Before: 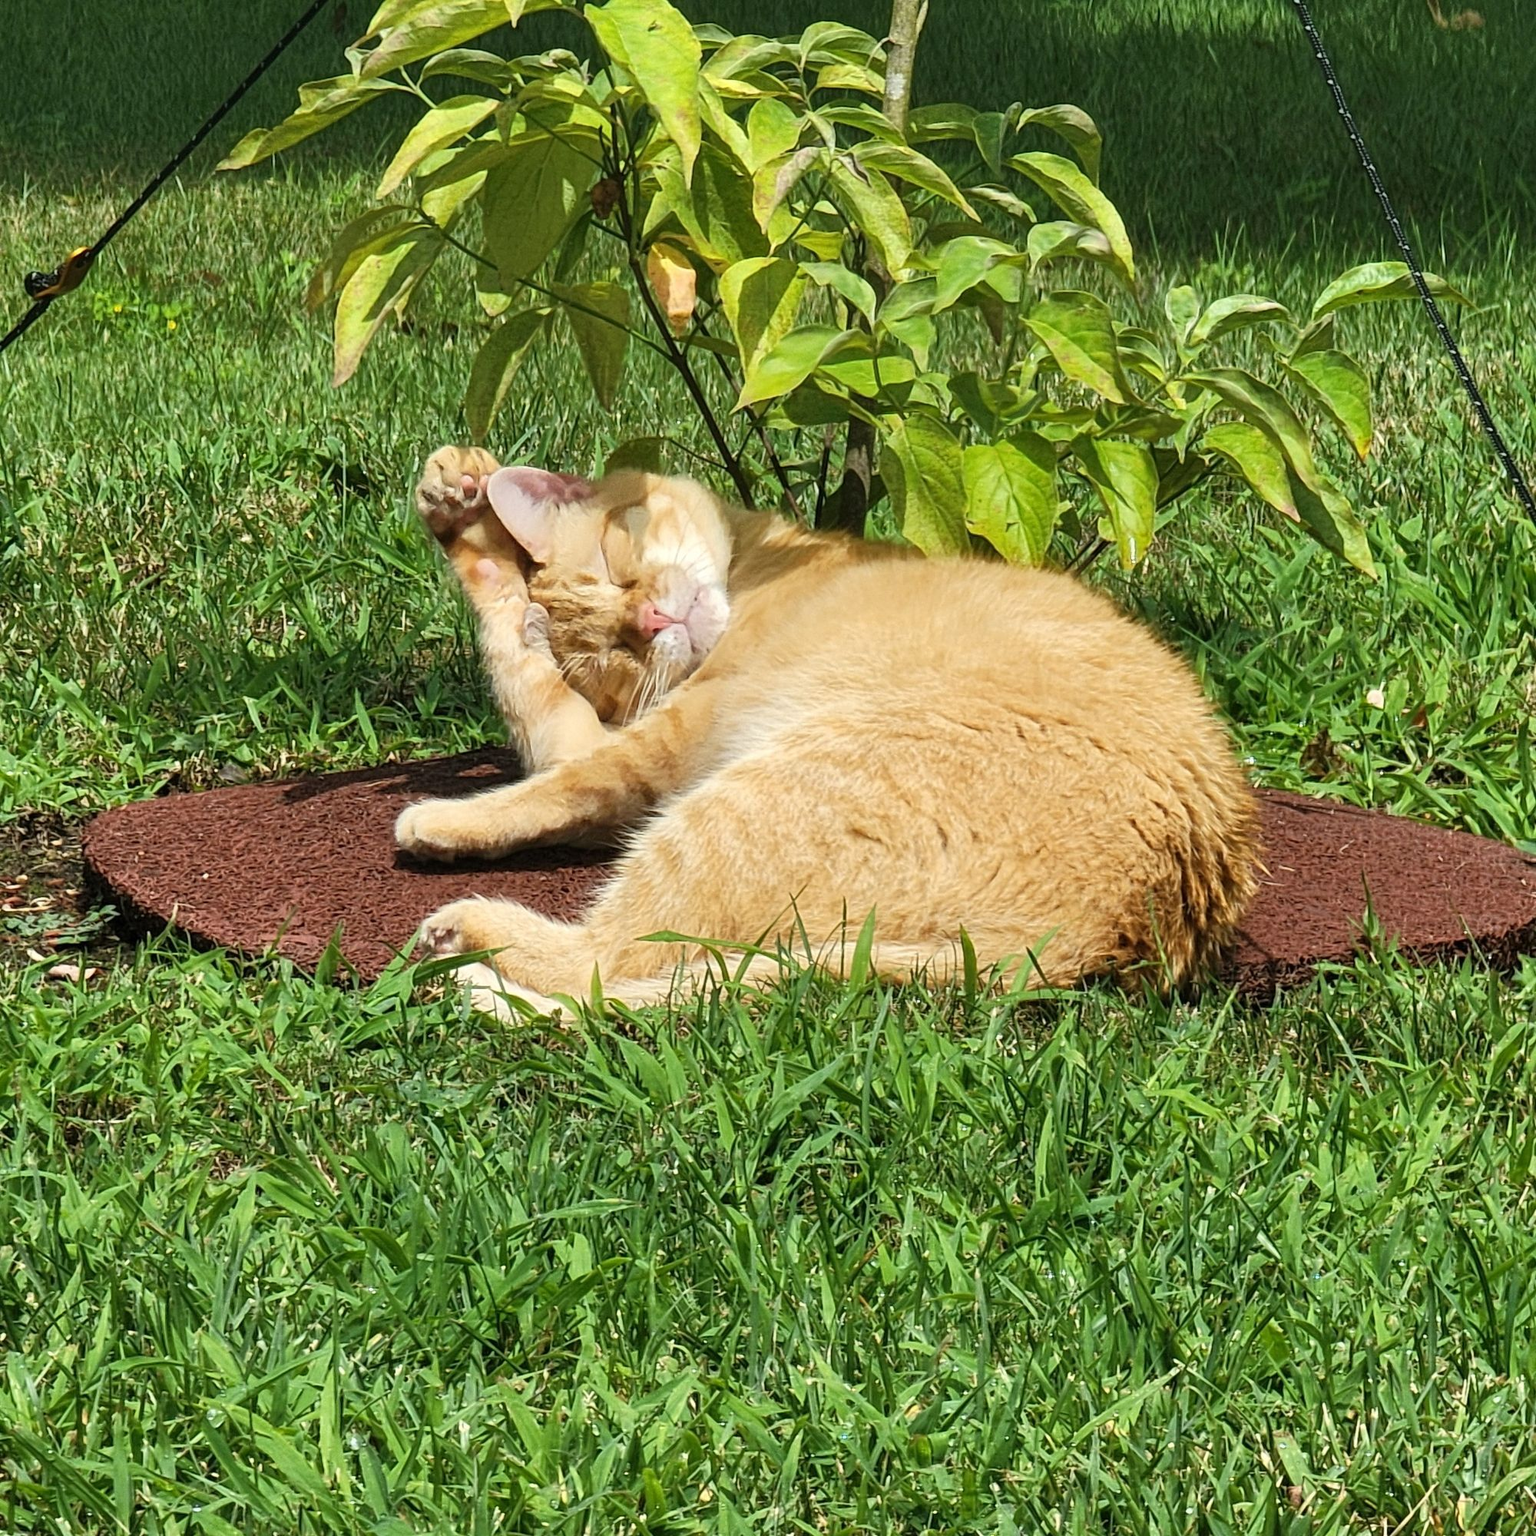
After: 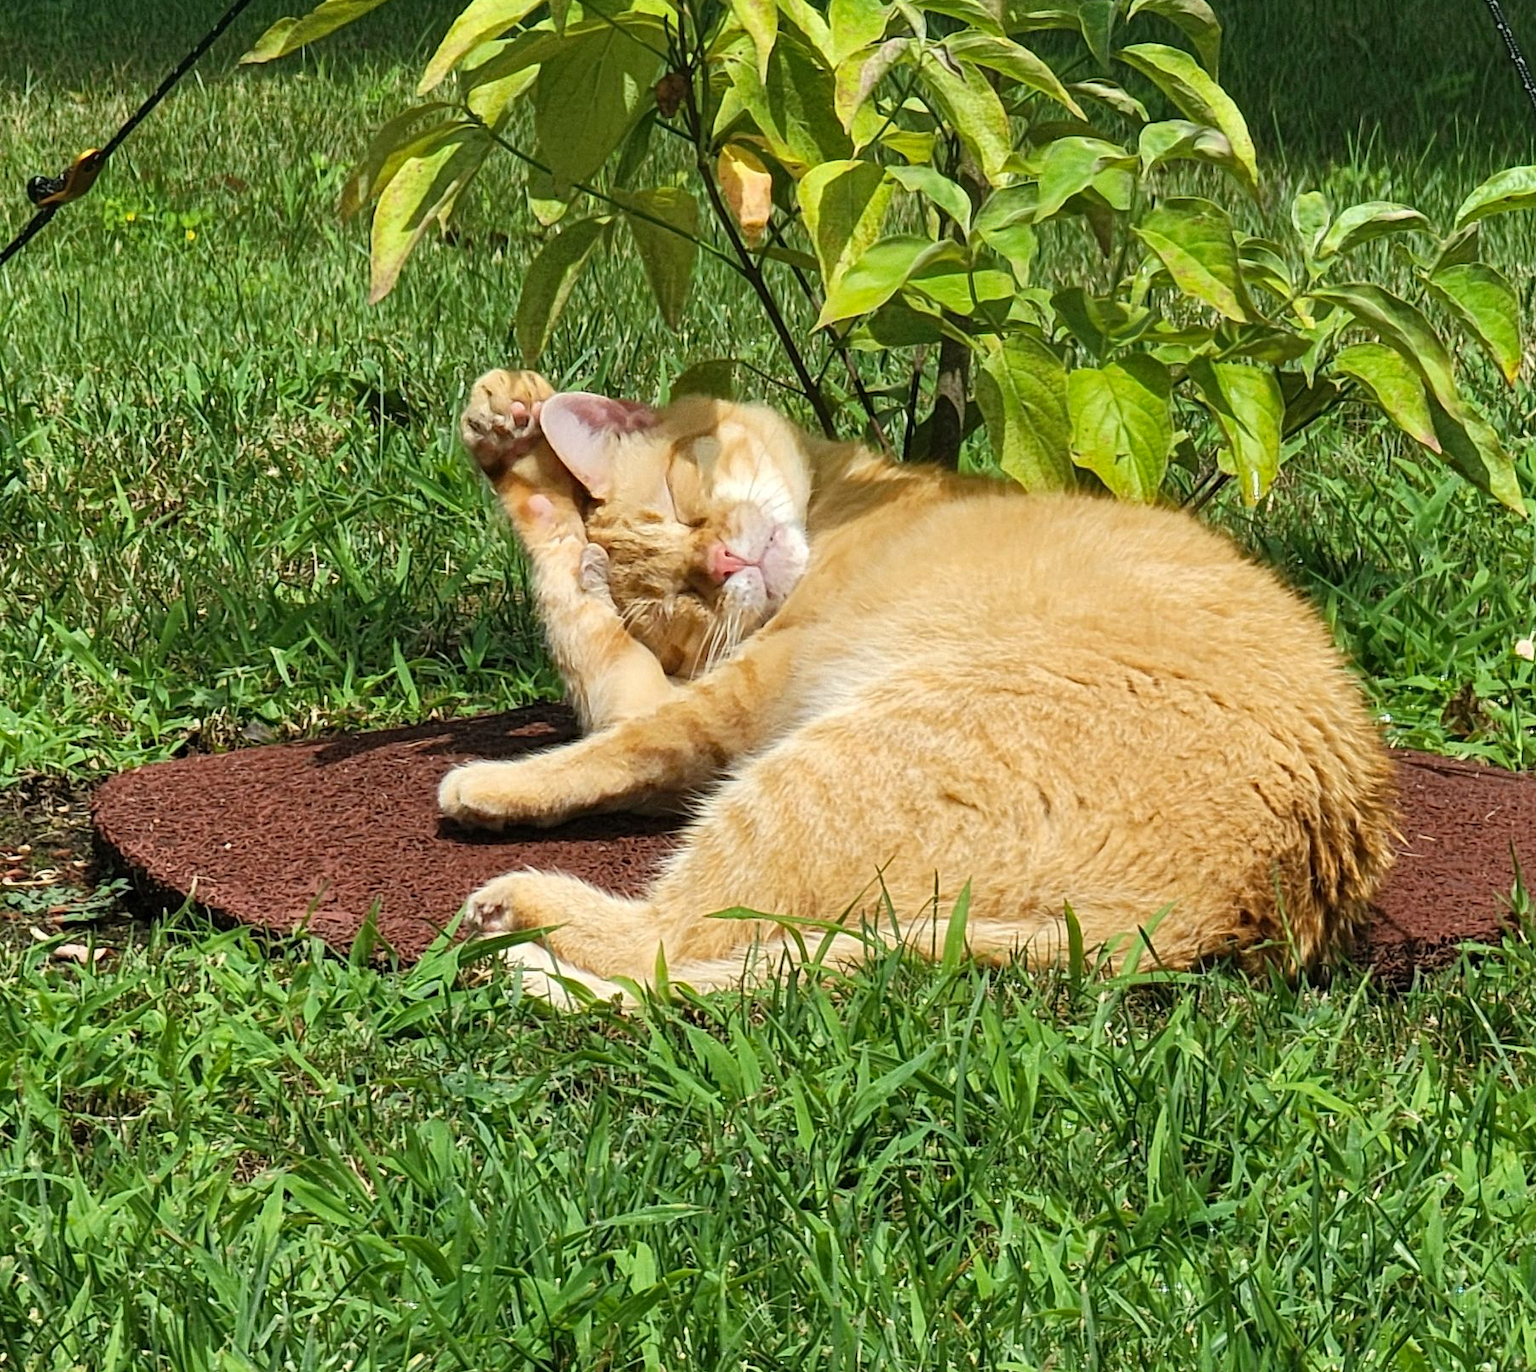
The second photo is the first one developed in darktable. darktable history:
crop: top 7.389%, right 9.772%, bottom 12.002%
haze removal: adaptive false
